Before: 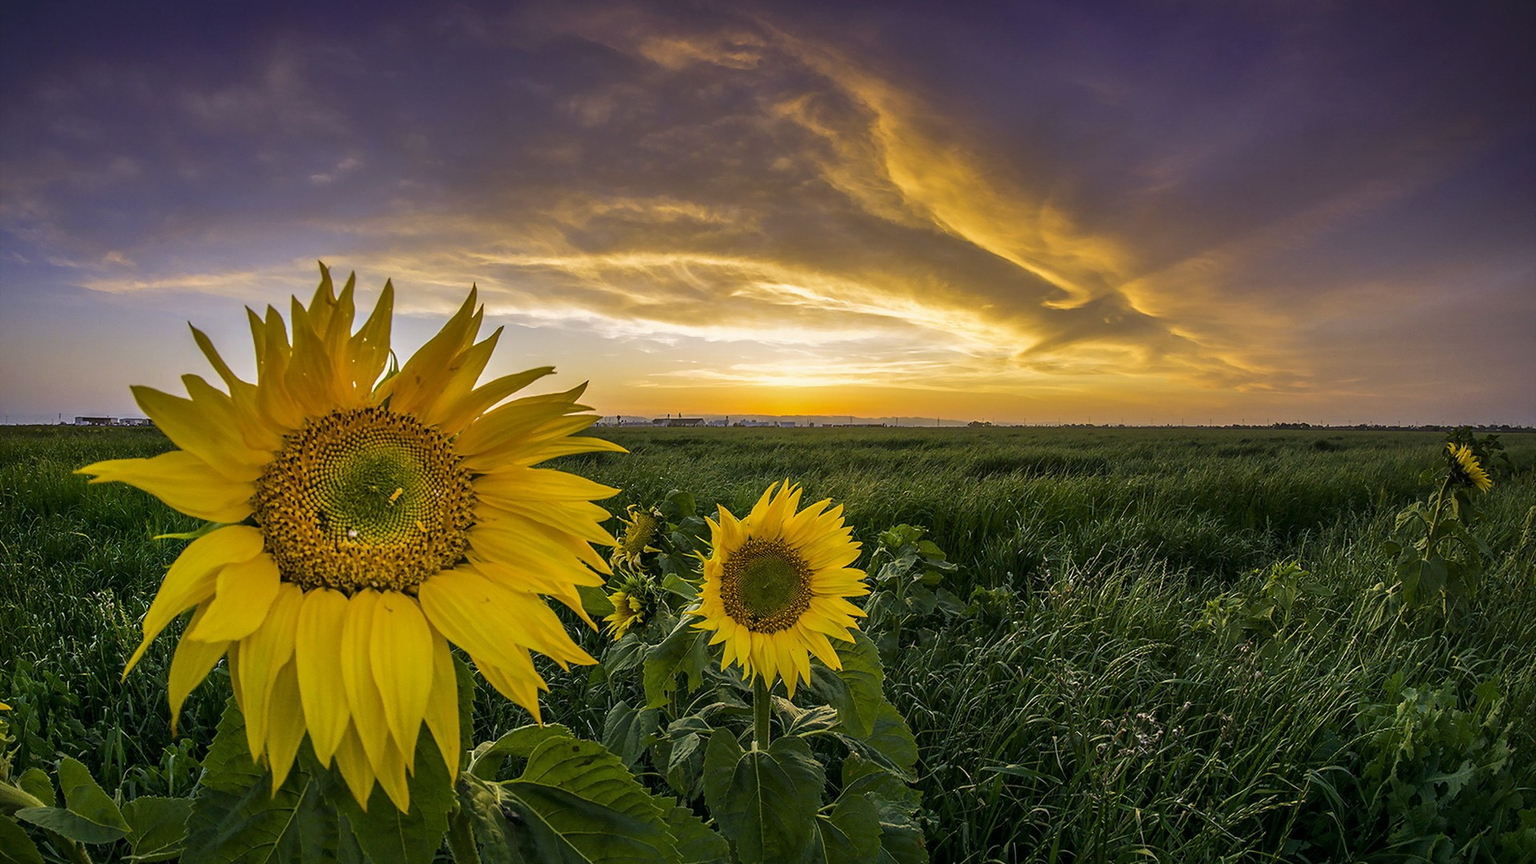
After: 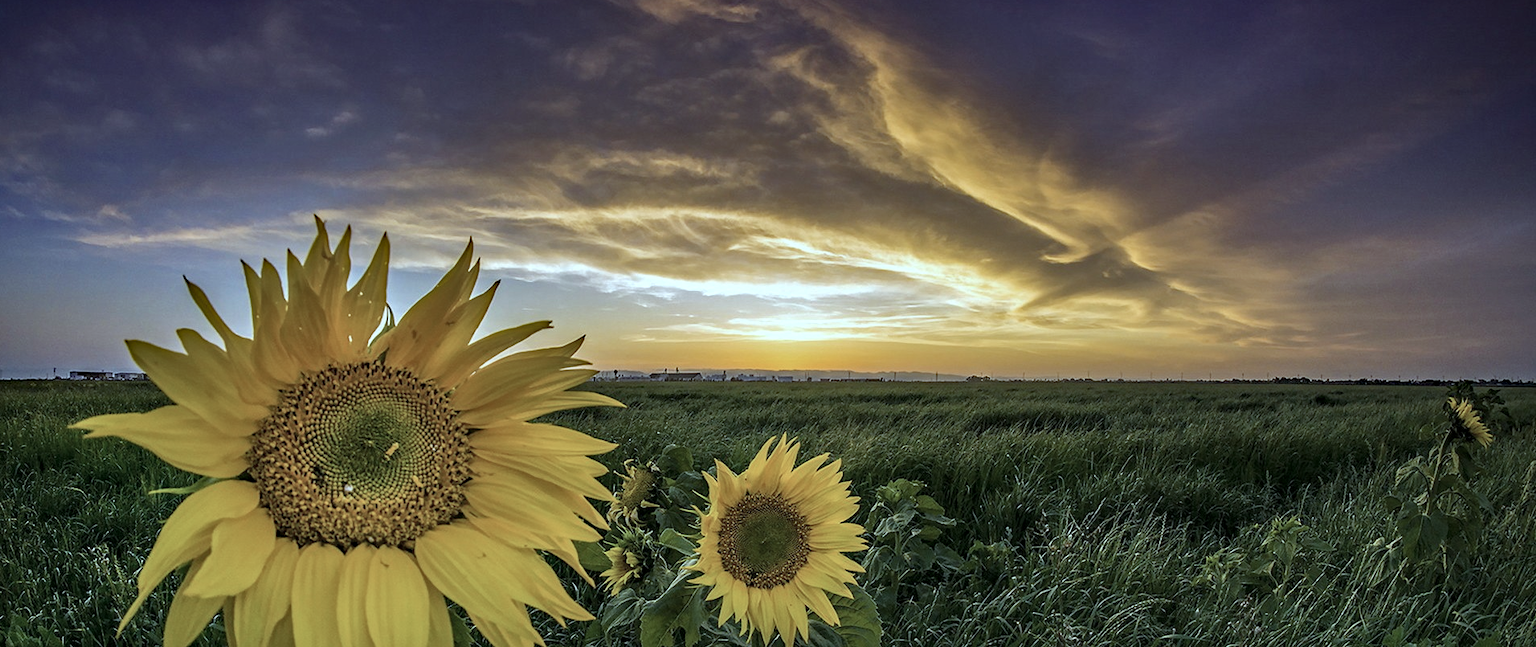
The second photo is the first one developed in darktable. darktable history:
crop: left 0.387%, top 5.469%, bottom 19.809%
color correction: highlights a* -12.64, highlights b* -18.1, saturation 0.7
local contrast: highlights 100%, shadows 100%, detail 120%, midtone range 0.2
haze removal: strength 0.42, compatibility mode true, adaptive false
